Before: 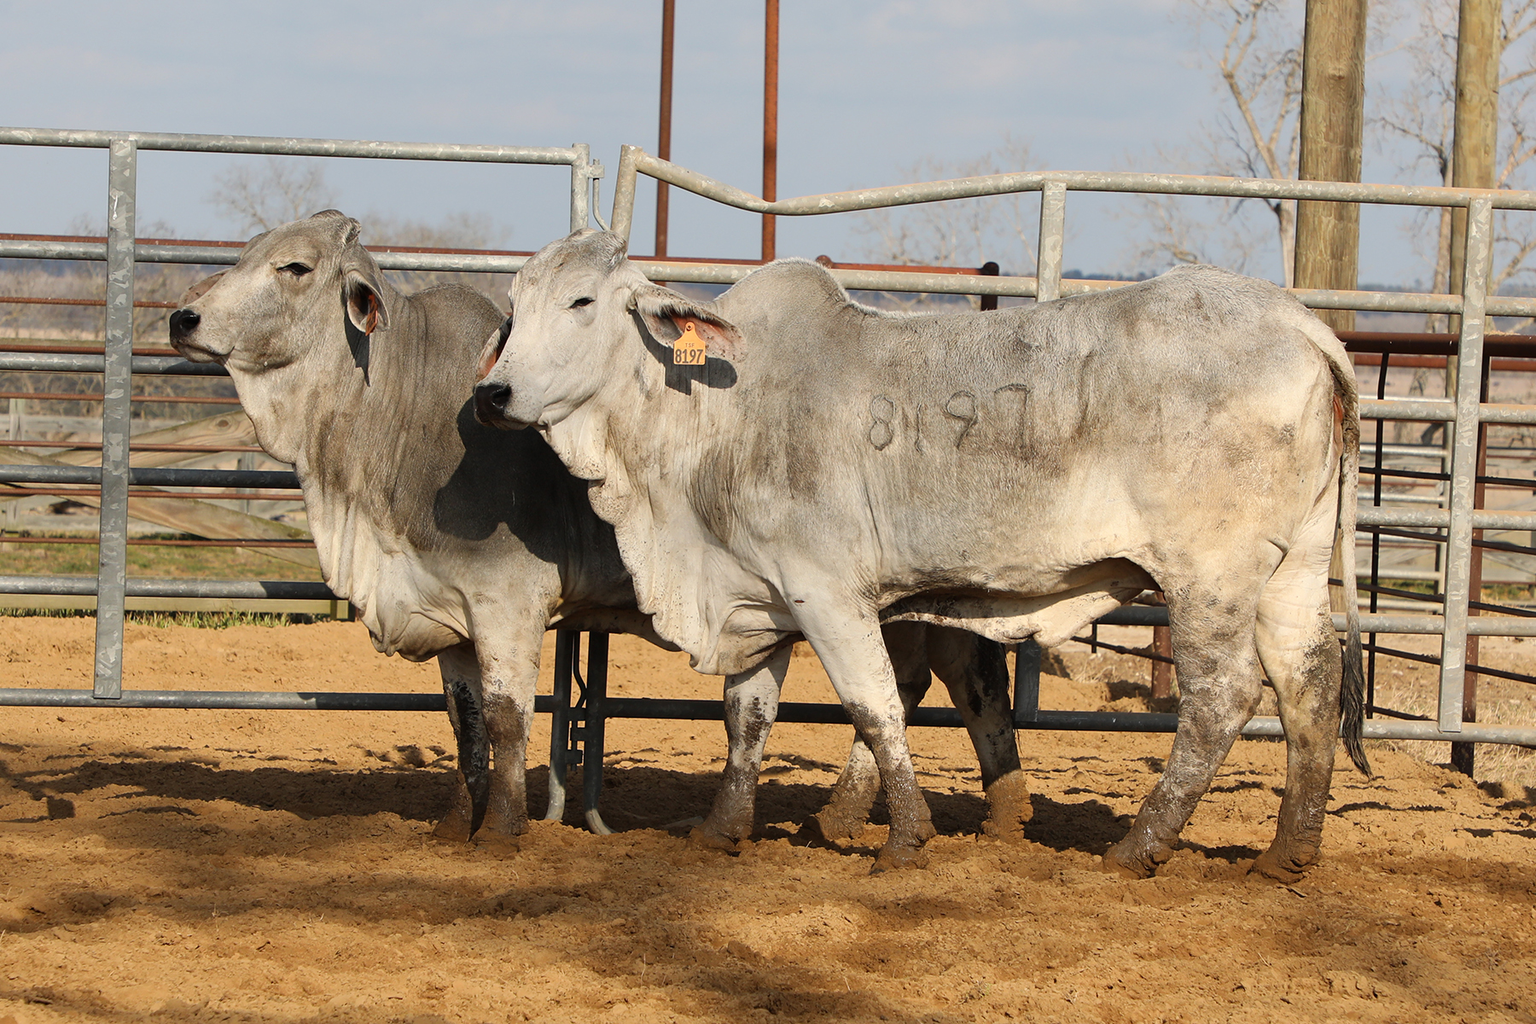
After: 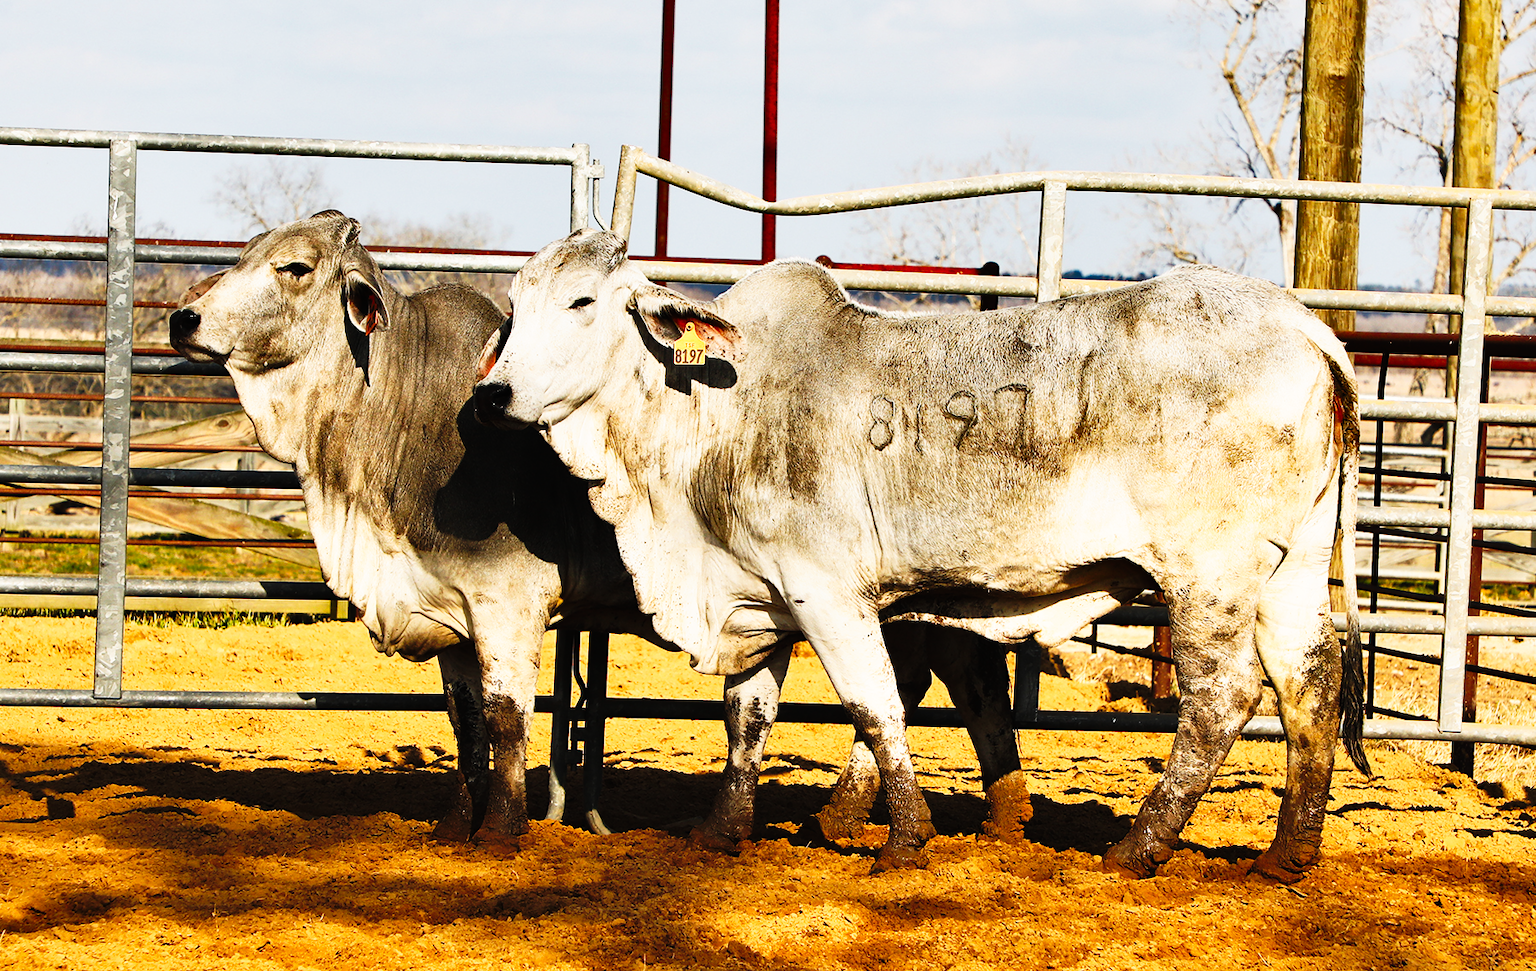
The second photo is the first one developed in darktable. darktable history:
crop and rotate: top 0%, bottom 5.097%
shadows and highlights: shadows 52.42, soften with gaussian
tone curve: curves: ch0 [(0, 0) (0.003, 0.005) (0.011, 0.008) (0.025, 0.013) (0.044, 0.017) (0.069, 0.022) (0.1, 0.029) (0.136, 0.038) (0.177, 0.053) (0.224, 0.081) (0.277, 0.128) (0.335, 0.214) (0.399, 0.343) (0.468, 0.478) (0.543, 0.641) (0.623, 0.798) (0.709, 0.911) (0.801, 0.971) (0.898, 0.99) (1, 1)], preserve colors none
